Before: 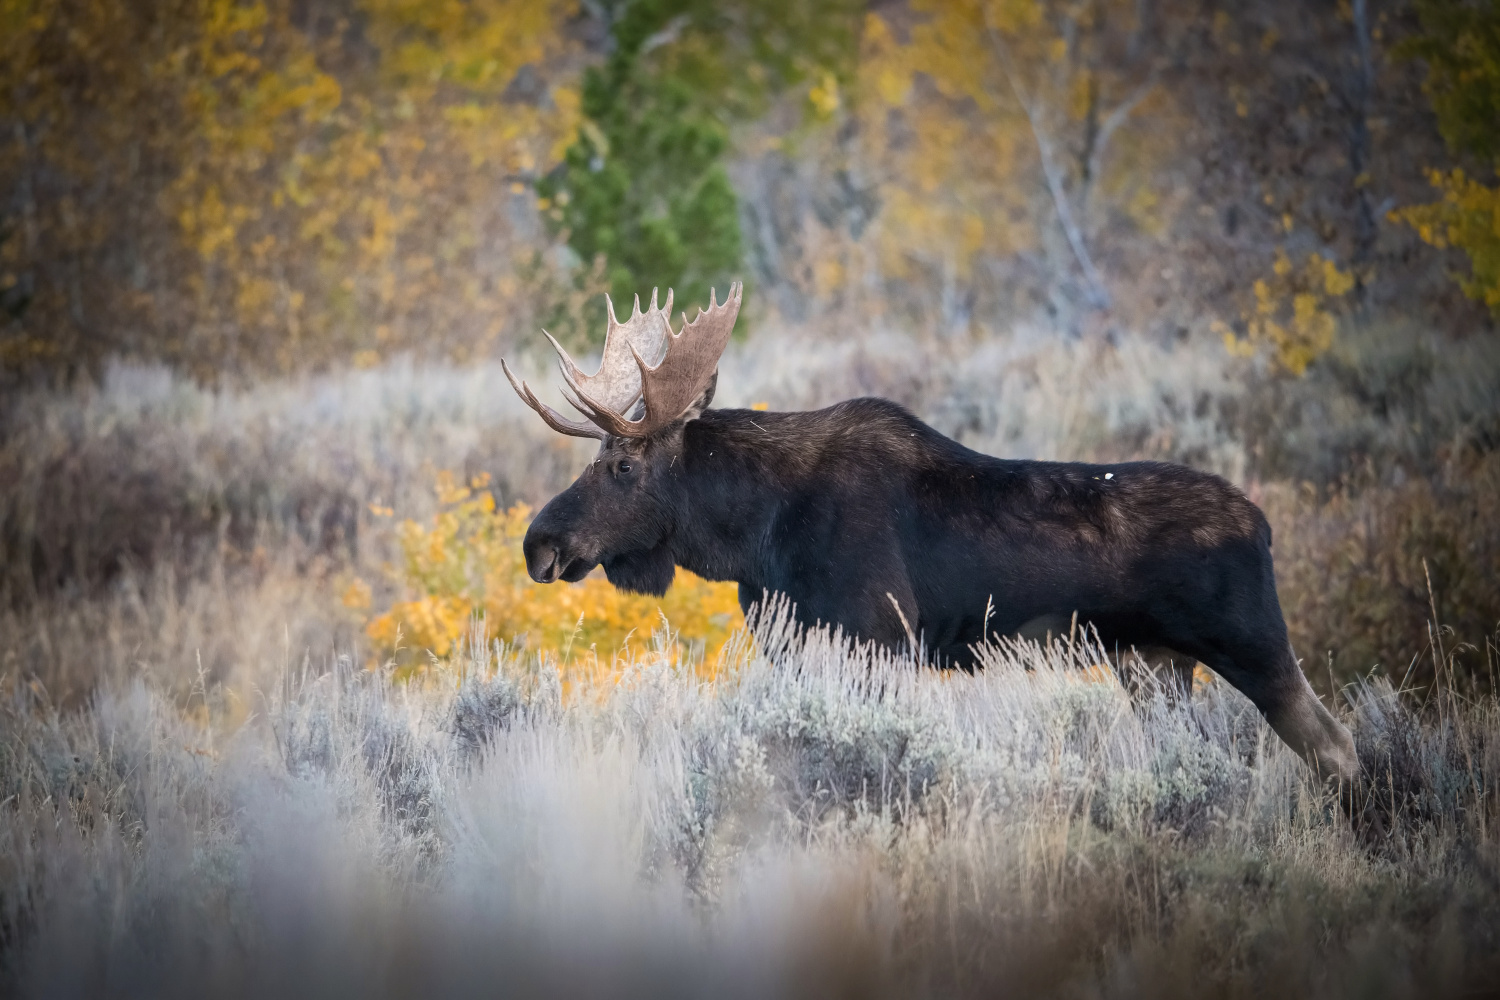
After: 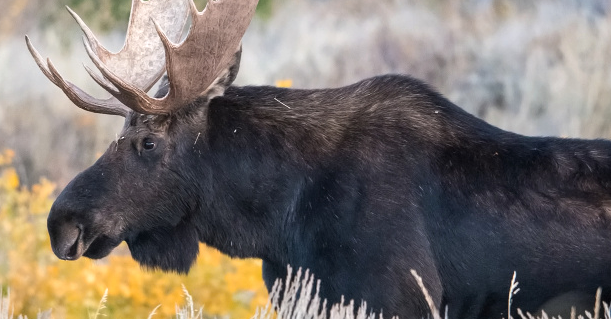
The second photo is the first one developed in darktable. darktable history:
crop: left 31.736%, top 32.36%, right 27.507%, bottom 35.723%
base curve: curves: ch0 [(0, 0) (0.297, 0.298) (1, 1)], preserve colors none
shadows and highlights: radius 46.79, white point adjustment 6.77, compress 80.03%, soften with gaussian
